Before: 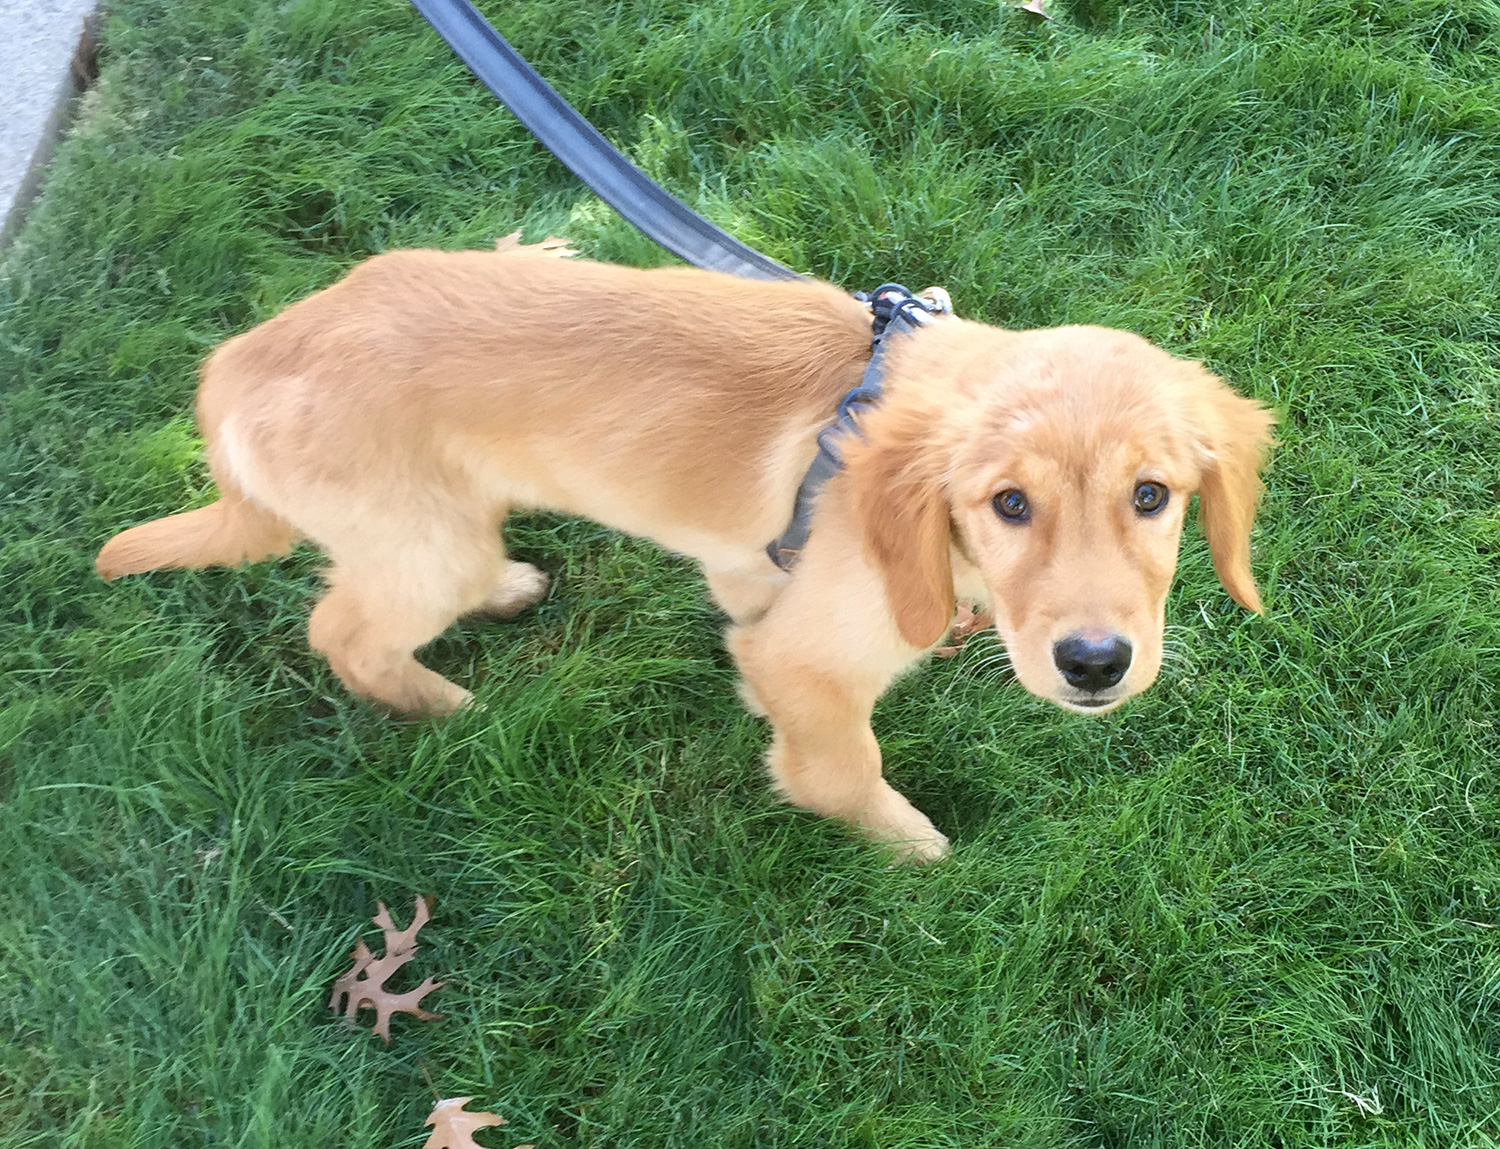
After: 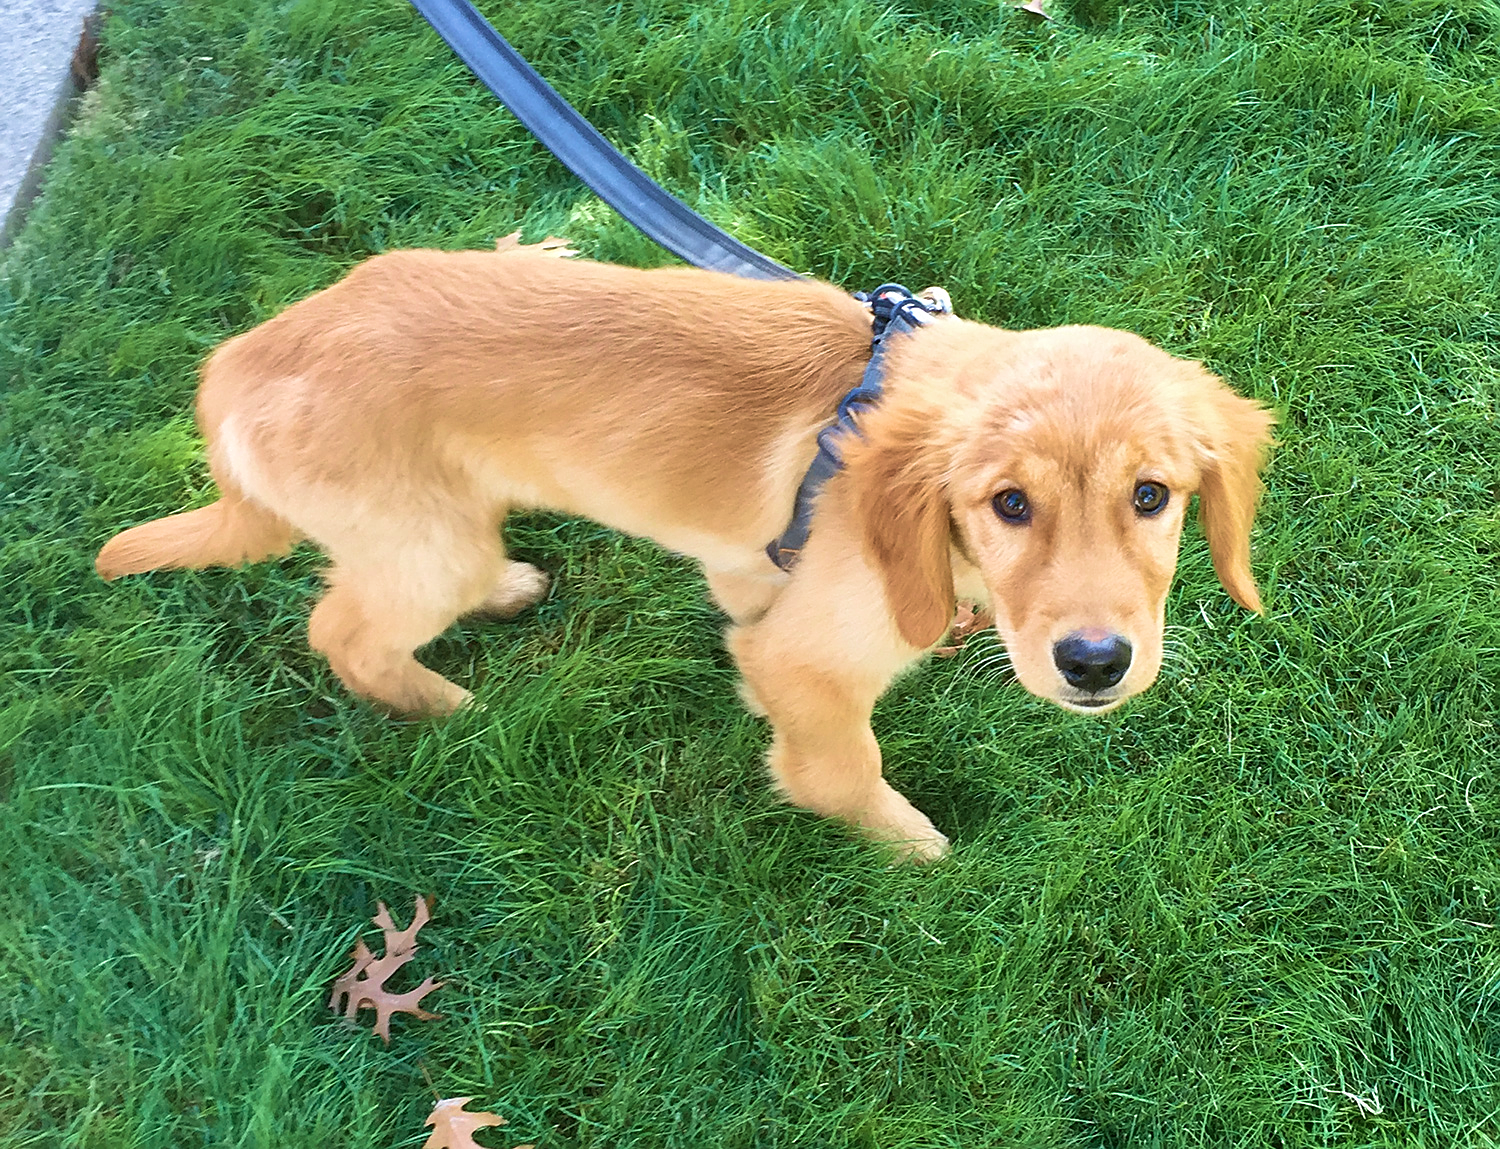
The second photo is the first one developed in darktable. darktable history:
velvia: strength 45%
shadows and highlights: soften with gaussian
sharpen: on, module defaults
